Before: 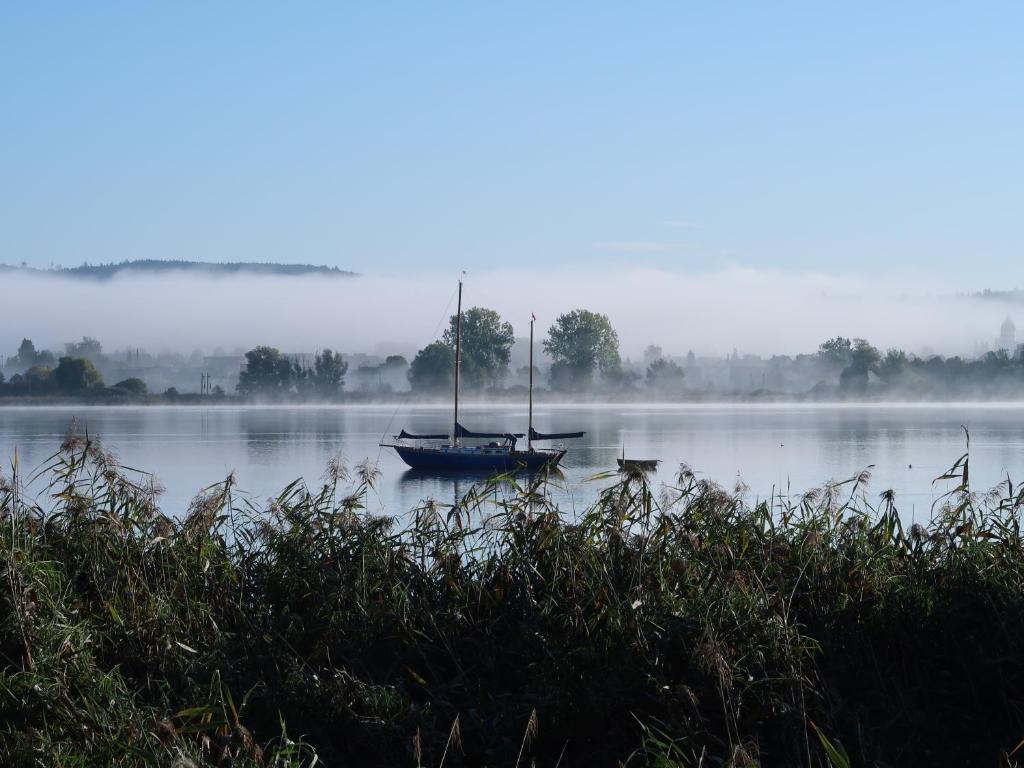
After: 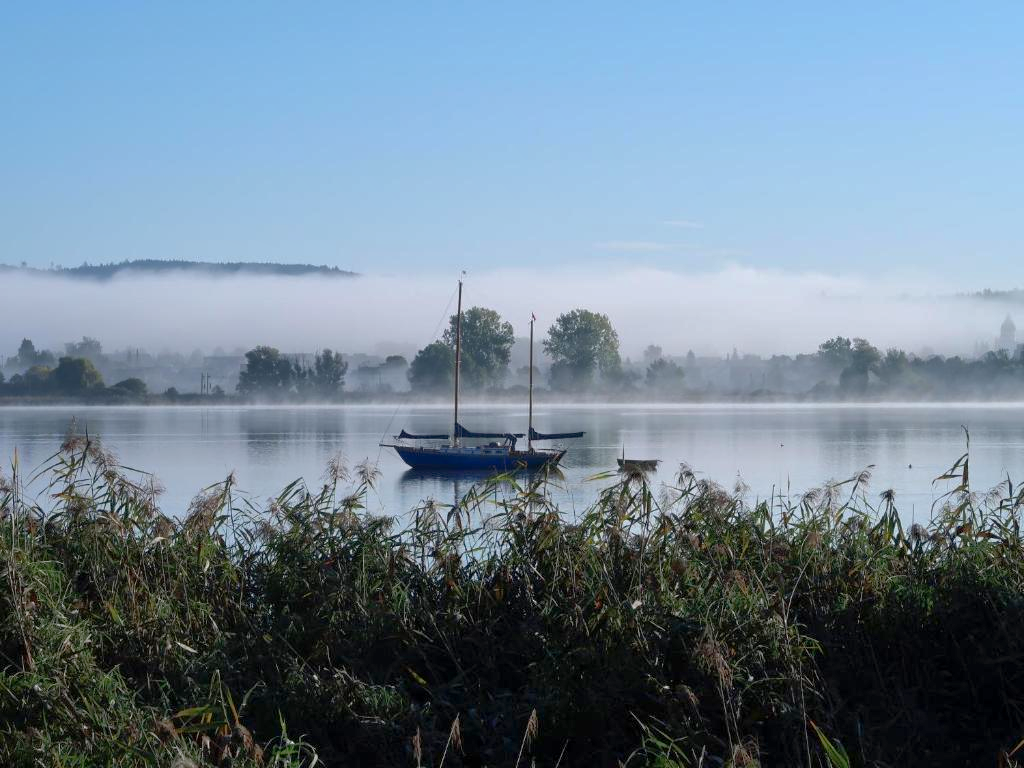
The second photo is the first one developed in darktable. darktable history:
shadows and highlights: shadows color adjustment 97.66%
exposure: black level correction 0.001, exposure 0.192 EV, compensate highlight preservation false
